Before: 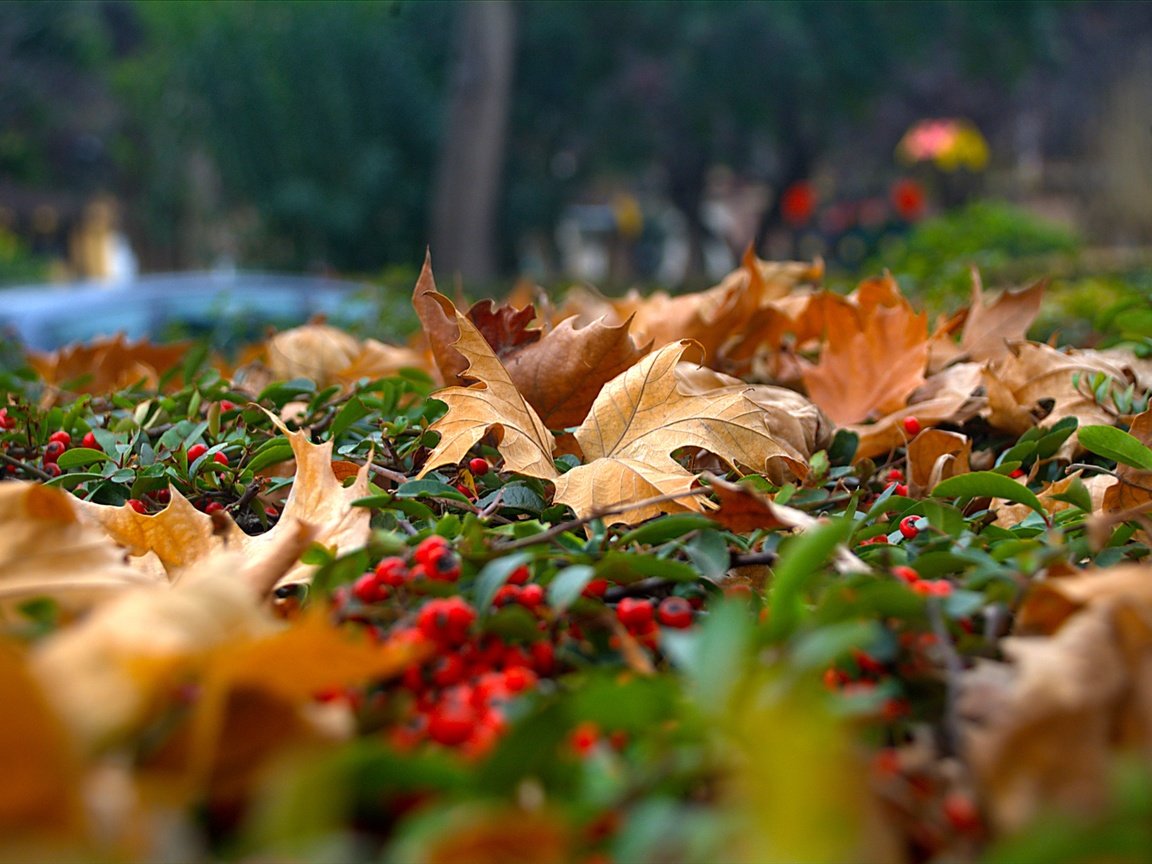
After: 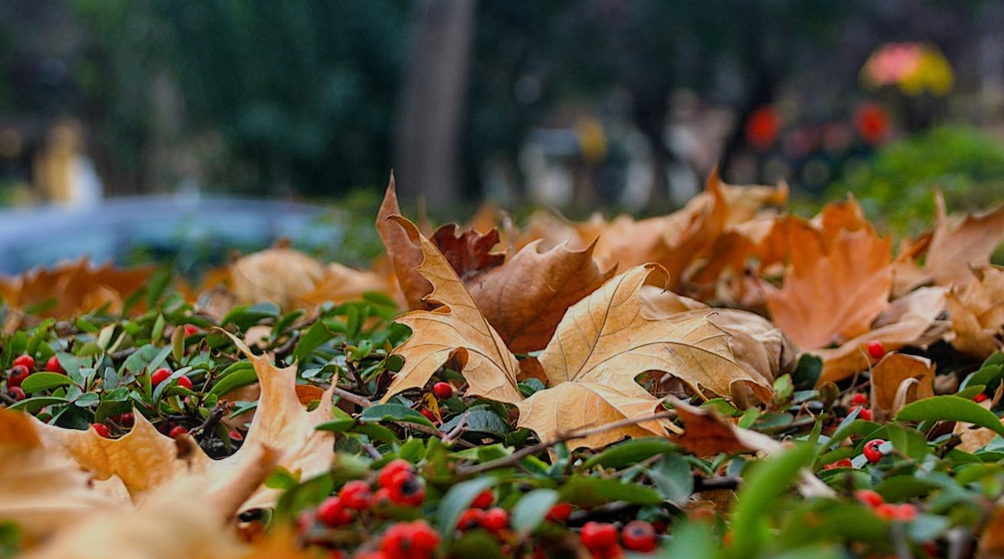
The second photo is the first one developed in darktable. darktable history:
filmic rgb: black relative exposure -7.65 EV, white relative exposure 4.56 EV, threshold 2.94 EV, hardness 3.61, enable highlight reconstruction true
local contrast: detail 110%
crop: left 3.139%, top 8.845%, right 9.64%, bottom 26.358%
